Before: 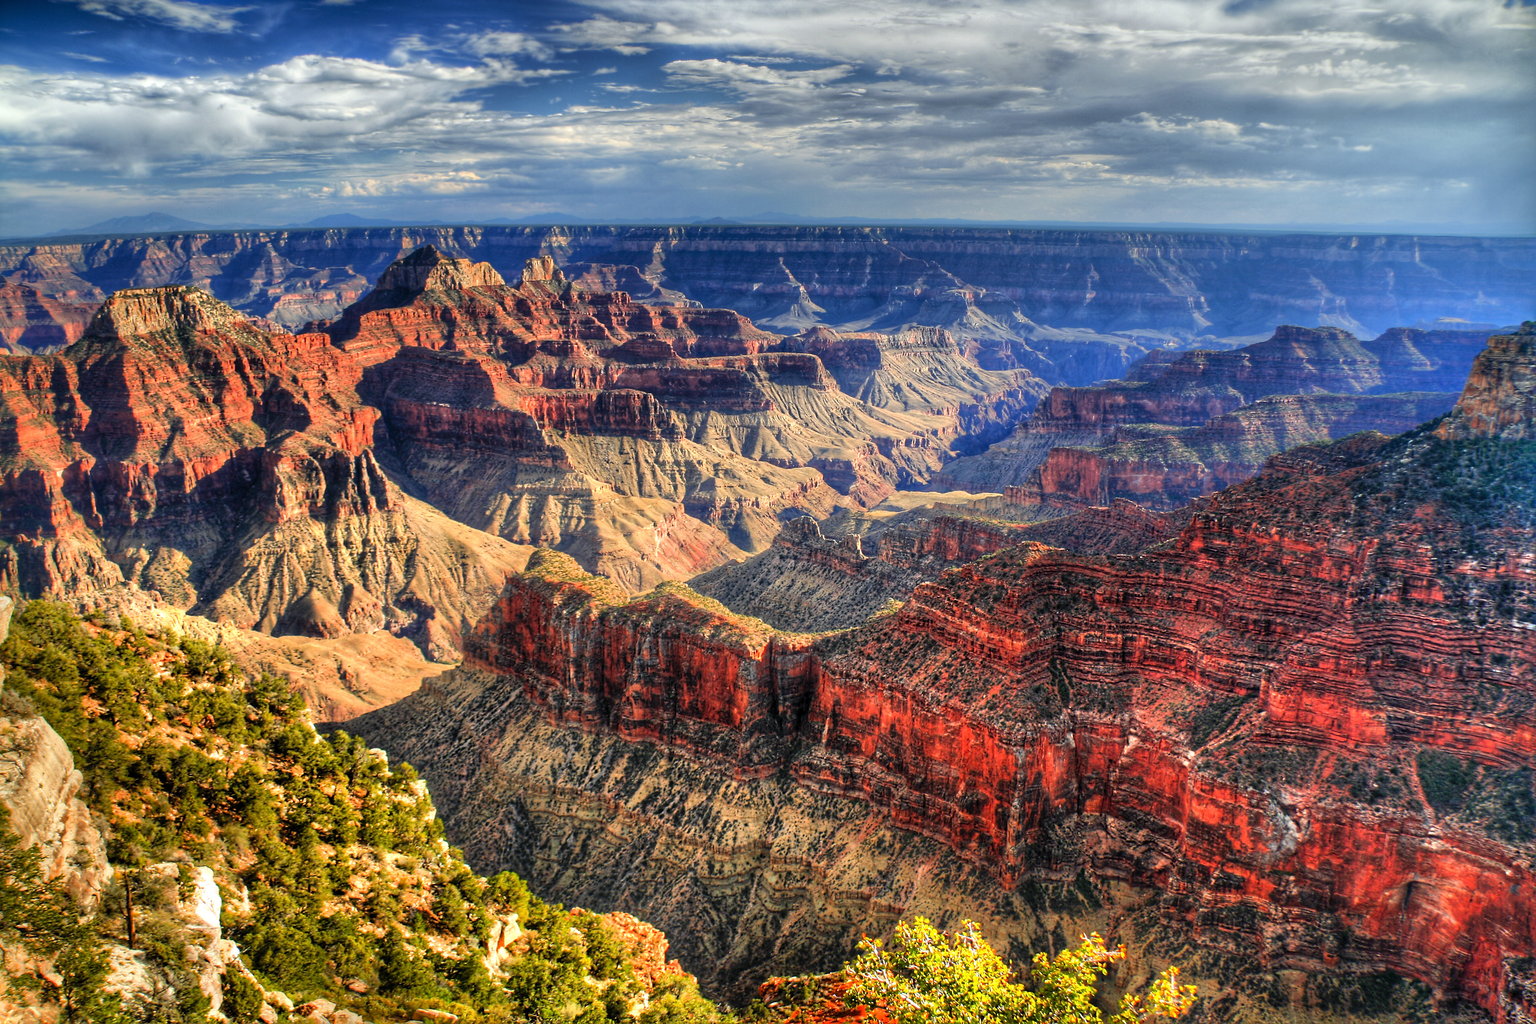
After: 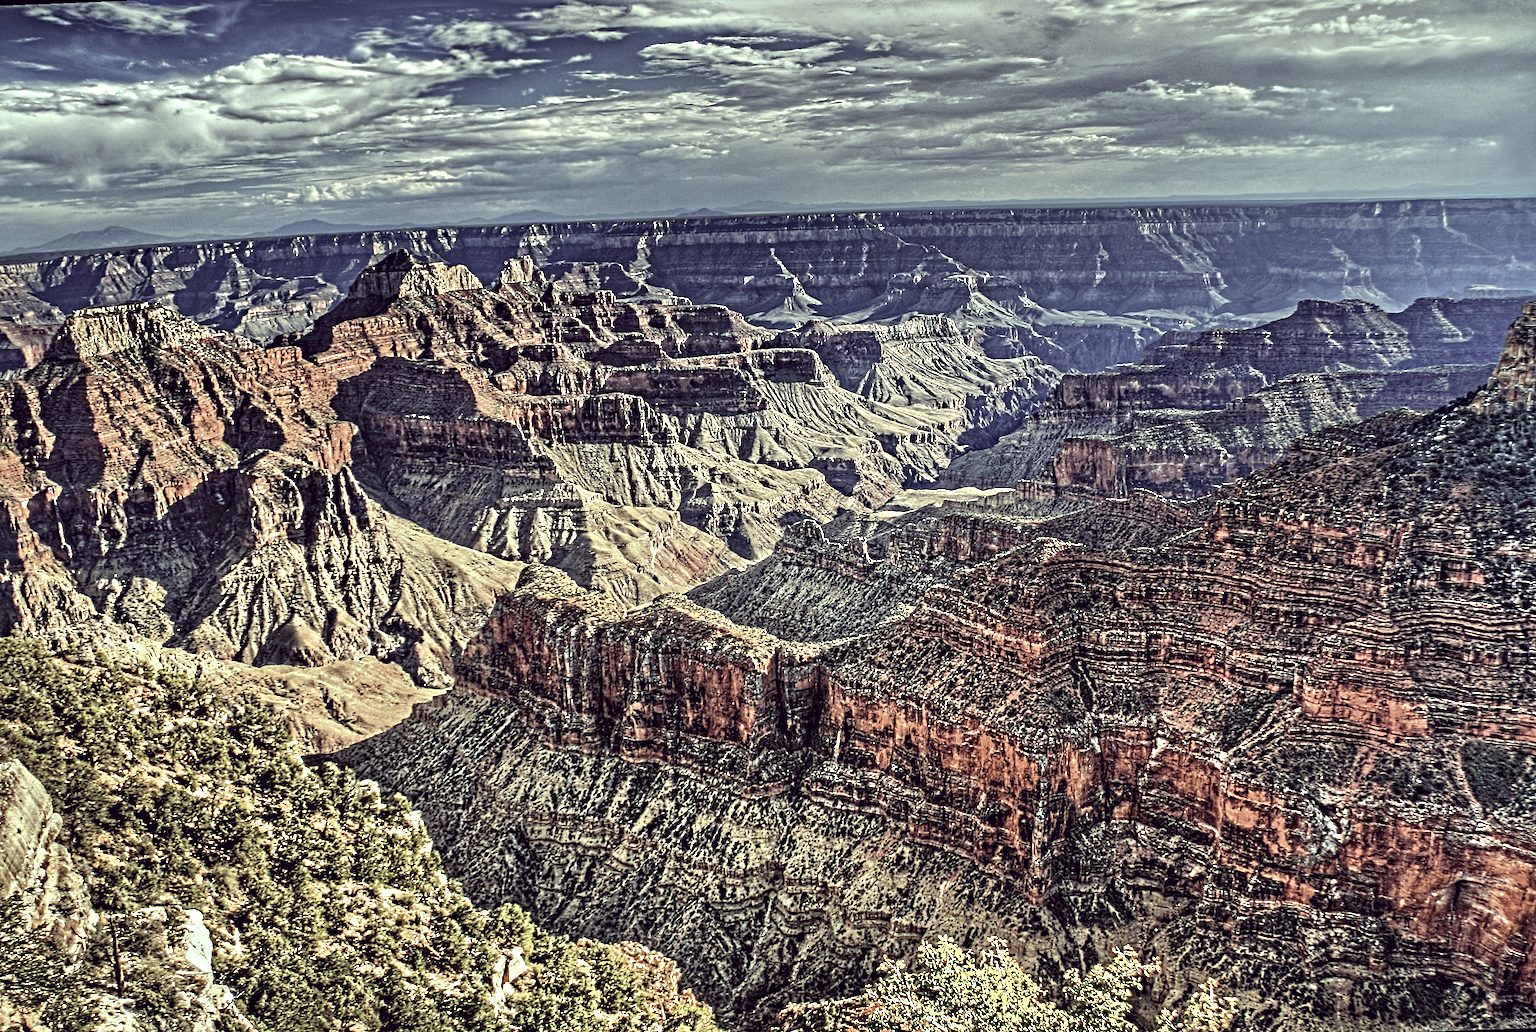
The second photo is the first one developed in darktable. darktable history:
color correction: highlights a* -20.17, highlights b* 20.27, shadows a* 20.03, shadows b* -20.46, saturation 0.43
color balance: lift [1.004, 1.002, 1.002, 0.998], gamma [1, 1.007, 1.002, 0.993], gain [1, 0.977, 1.013, 1.023], contrast -3.64%
contrast equalizer: octaves 7, y [[0.406, 0.494, 0.589, 0.753, 0.877, 0.999], [0.5 ×6], [0.5 ×6], [0 ×6], [0 ×6]]
rotate and perspective: rotation -2.12°, lens shift (vertical) 0.009, lens shift (horizontal) -0.008, automatic cropping original format, crop left 0.036, crop right 0.964, crop top 0.05, crop bottom 0.959
